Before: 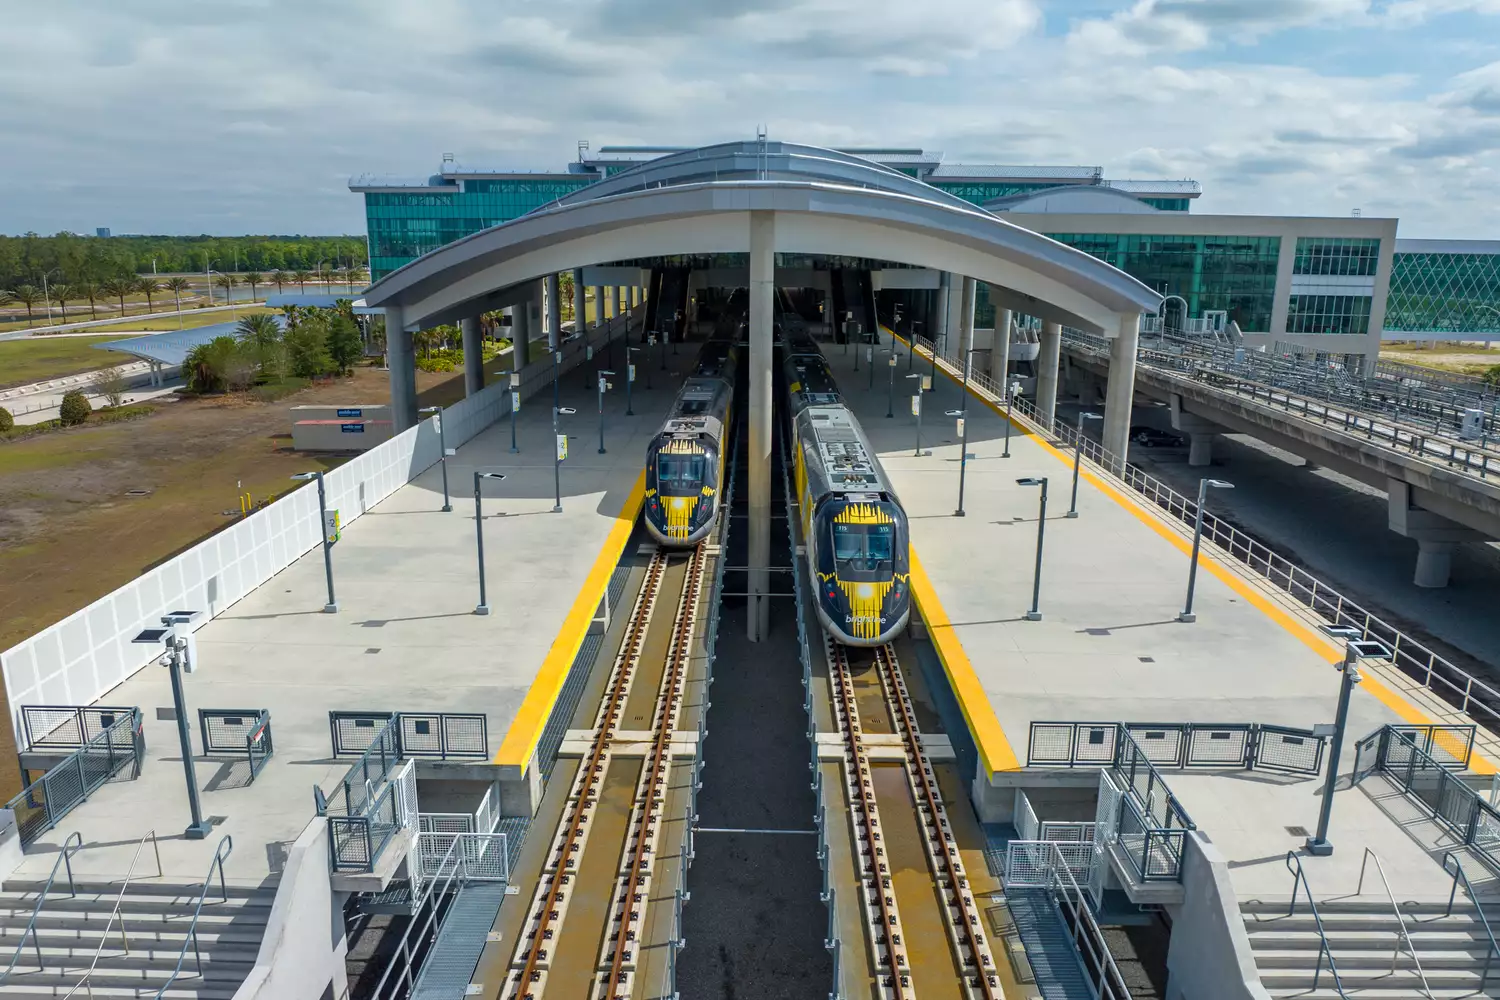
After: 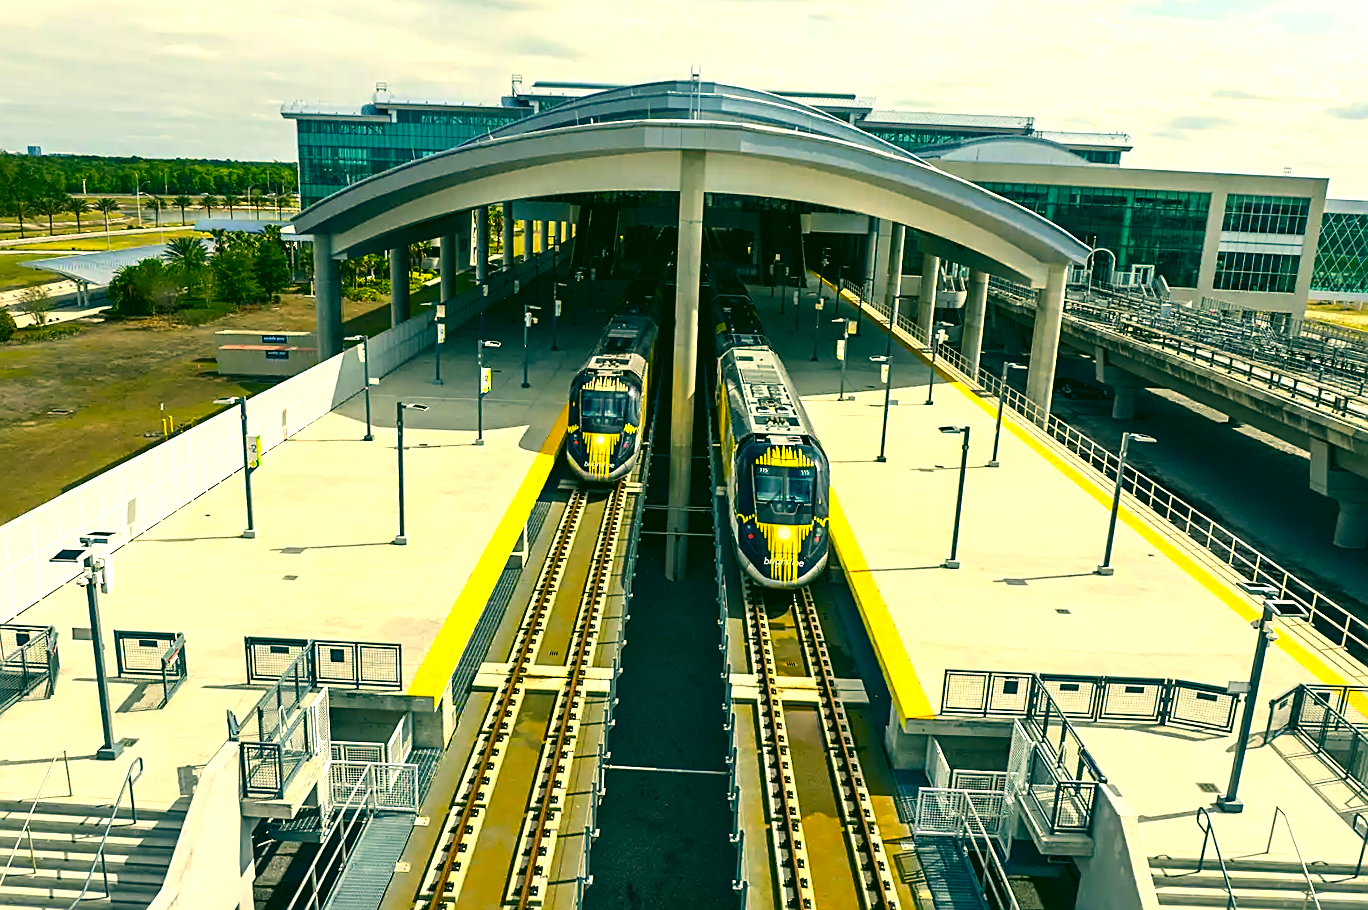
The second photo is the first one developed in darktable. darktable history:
crop and rotate: angle -1.85°, left 3.079%, top 4.038%, right 1.352%, bottom 0.537%
color correction: highlights a* 5.61, highlights b* 33.43, shadows a* -25.47, shadows b* 4.04
sharpen: on, module defaults
contrast brightness saturation: contrast 0.077, saturation 0.204
levels: levels [0, 0.435, 0.917]
exposure: exposure -0.246 EV, compensate exposure bias true, compensate highlight preservation false
tone equalizer: -8 EV -1.1 EV, -7 EV -0.981 EV, -6 EV -0.9 EV, -5 EV -0.609 EV, -3 EV 0.585 EV, -2 EV 0.856 EV, -1 EV 1 EV, +0 EV 1.07 EV, edges refinement/feathering 500, mask exposure compensation -1.57 EV, preserve details no
